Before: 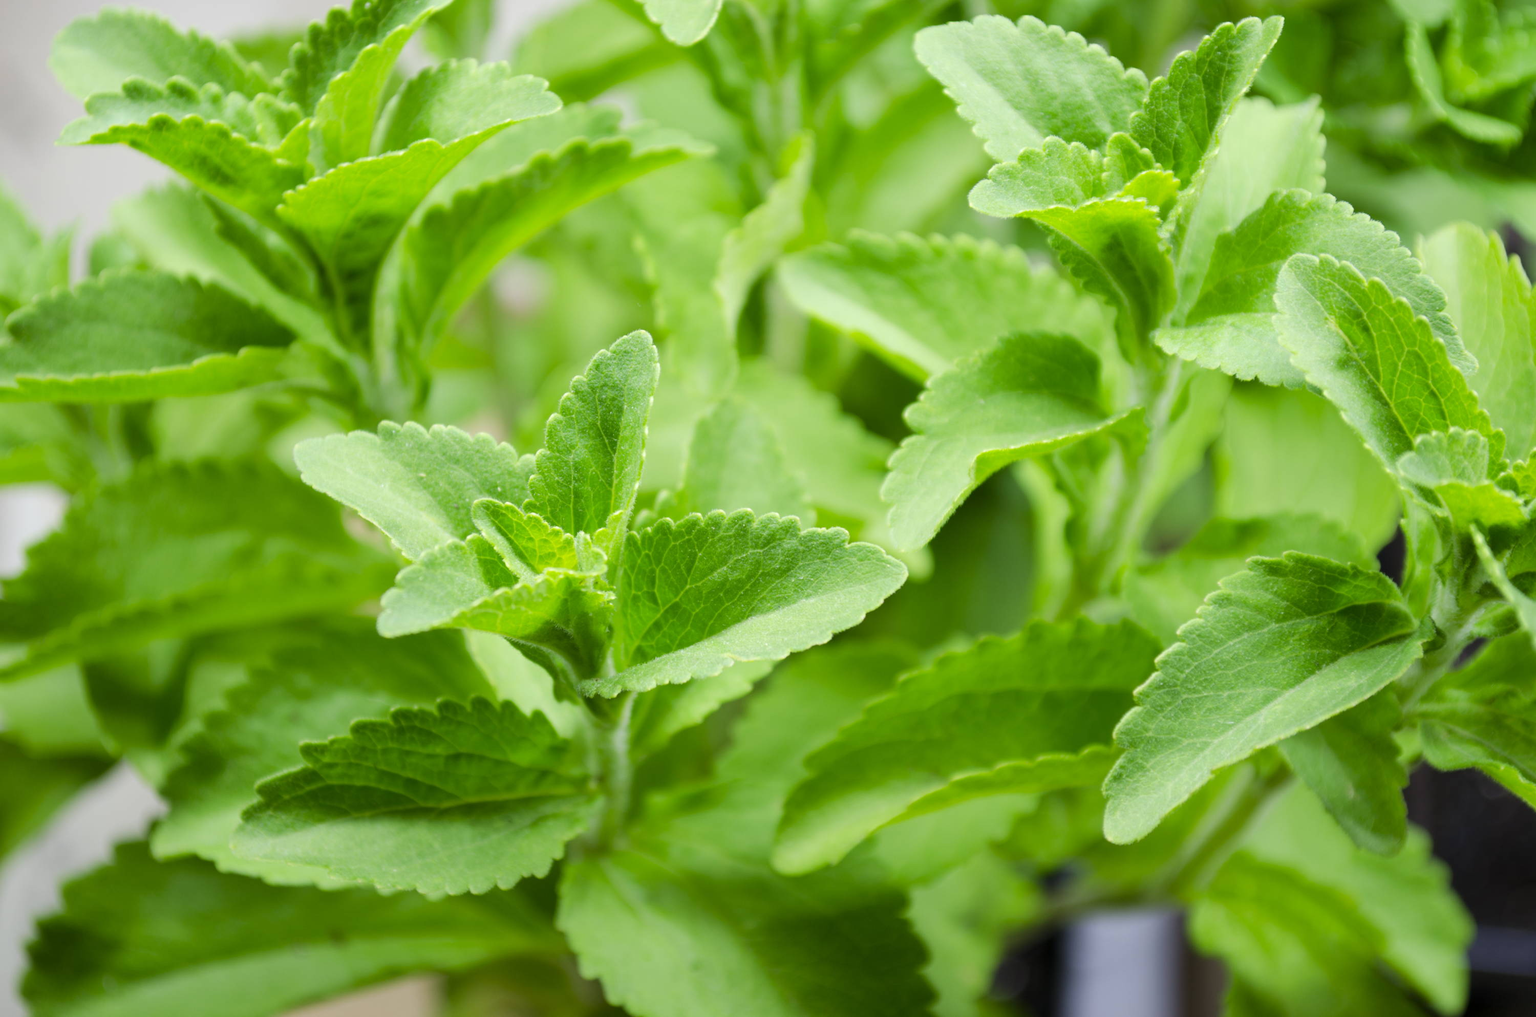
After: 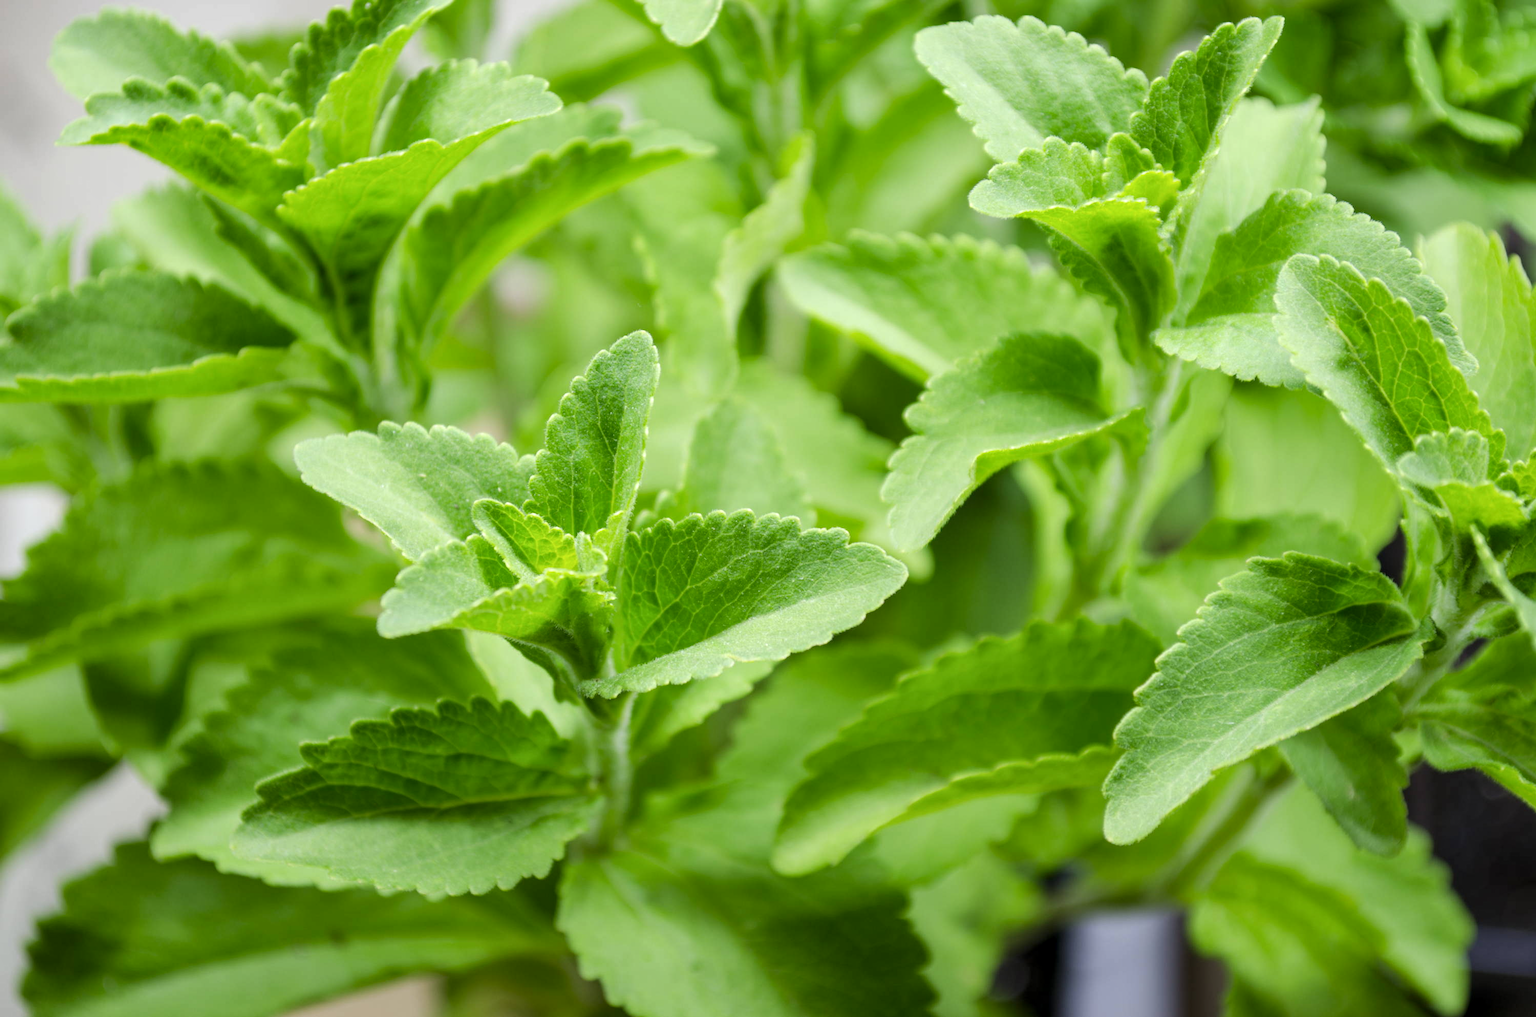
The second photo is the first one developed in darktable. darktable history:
local contrast: on, module defaults
exposure: exposure -0.045 EV, compensate highlight preservation false
